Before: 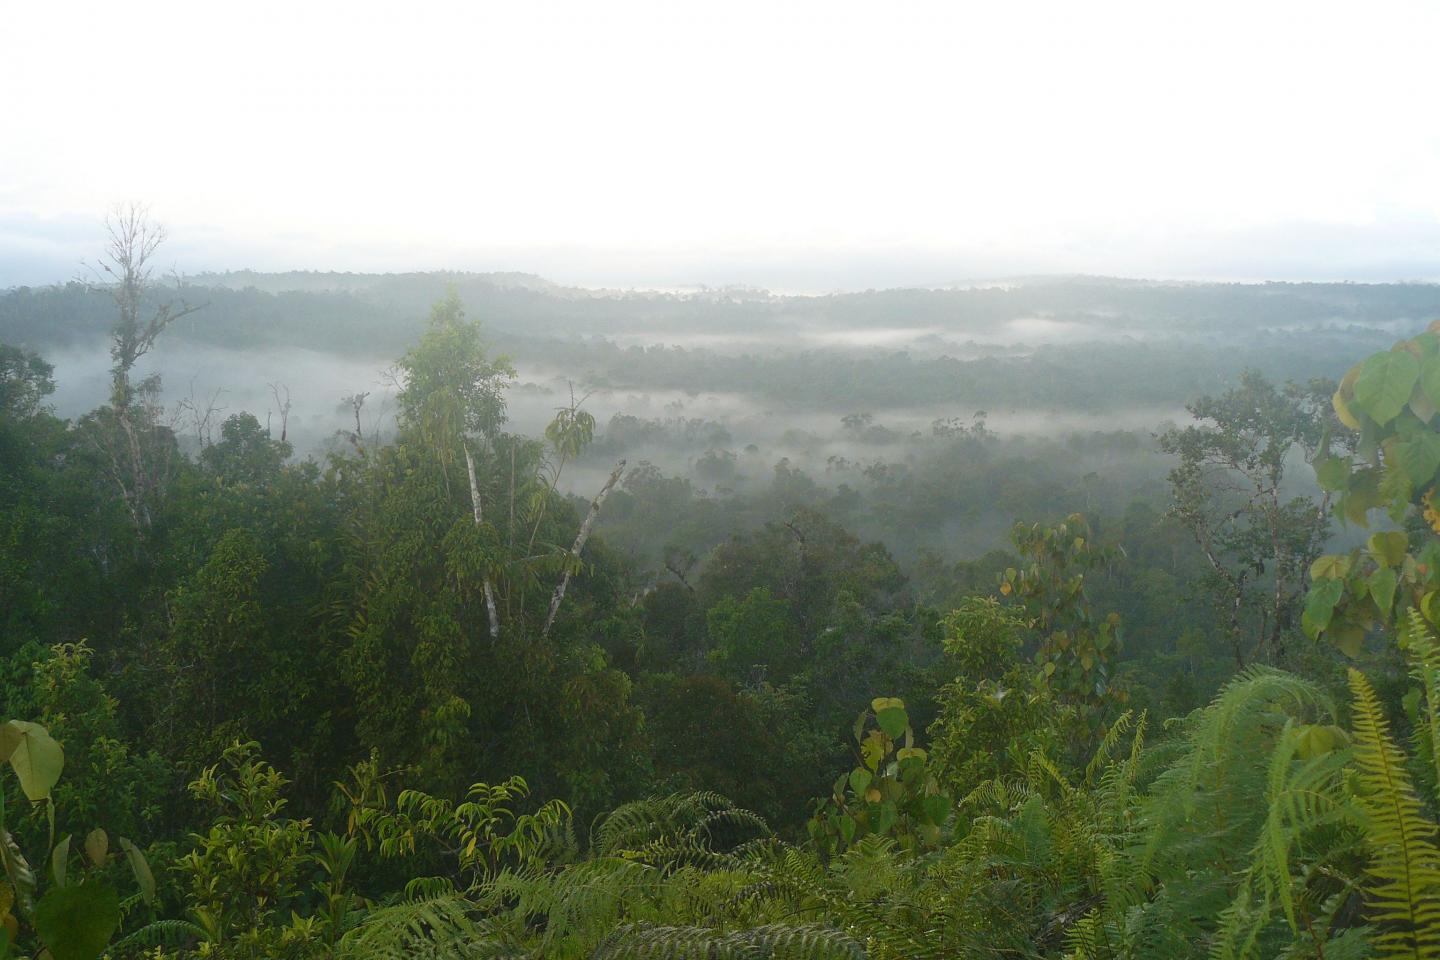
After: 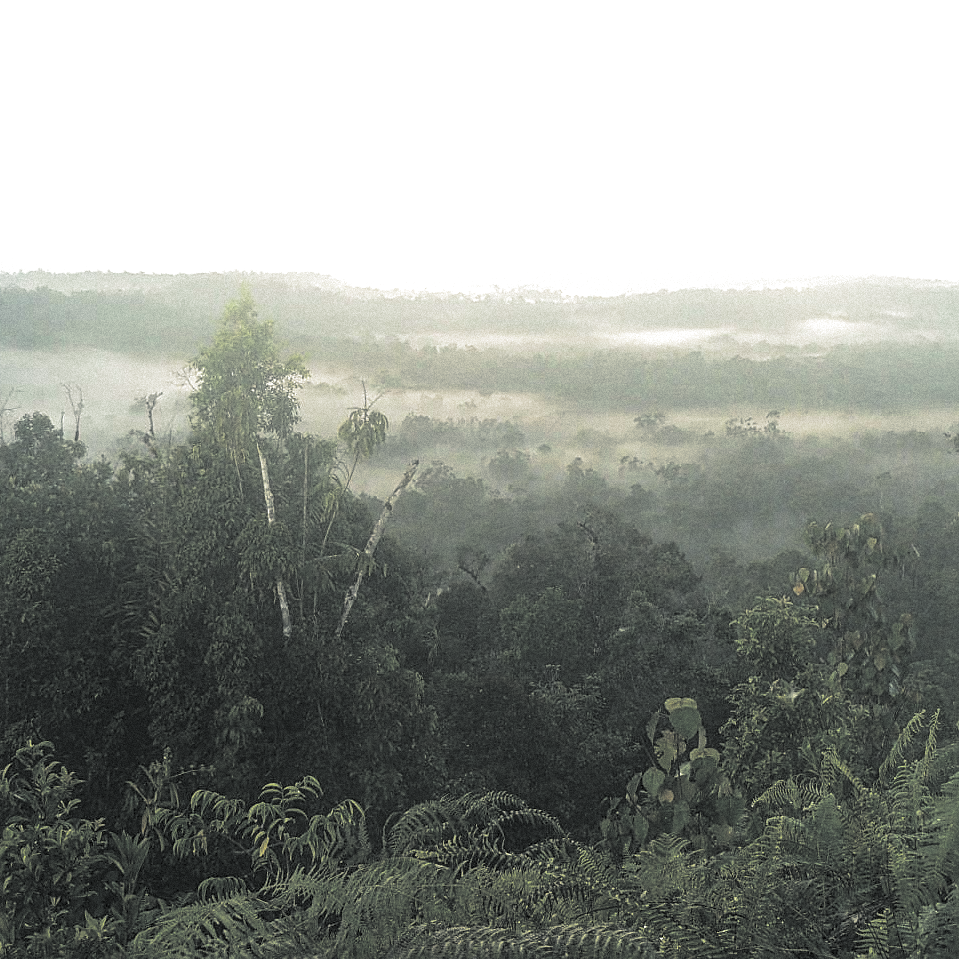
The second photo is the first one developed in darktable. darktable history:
color balance: lift [1.005, 1.002, 0.998, 0.998], gamma [1, 1.021, 1.02, 0.979], gain [0.923, 1.066, 1.056, 0.934]
crop and rotate: left 14.436%, right 18.898%
split-toning: shadows › hue 190.8°, shadows › saturation 0.05, highlights › hue 54°, highlights › saturation 0.05, compress 0%
exposure: exposure 0.574 EV, compensate highlight preservation false
local contrast: on, module defaults
sharpen: on, module defaults
grain: mid-tones bias 0%
